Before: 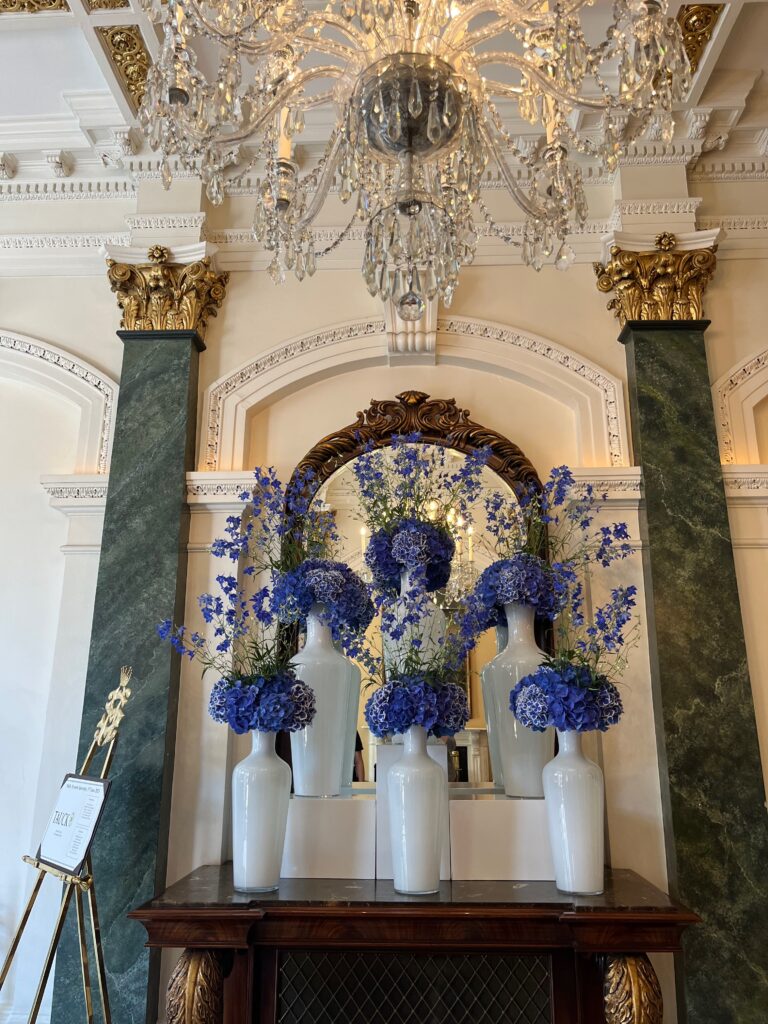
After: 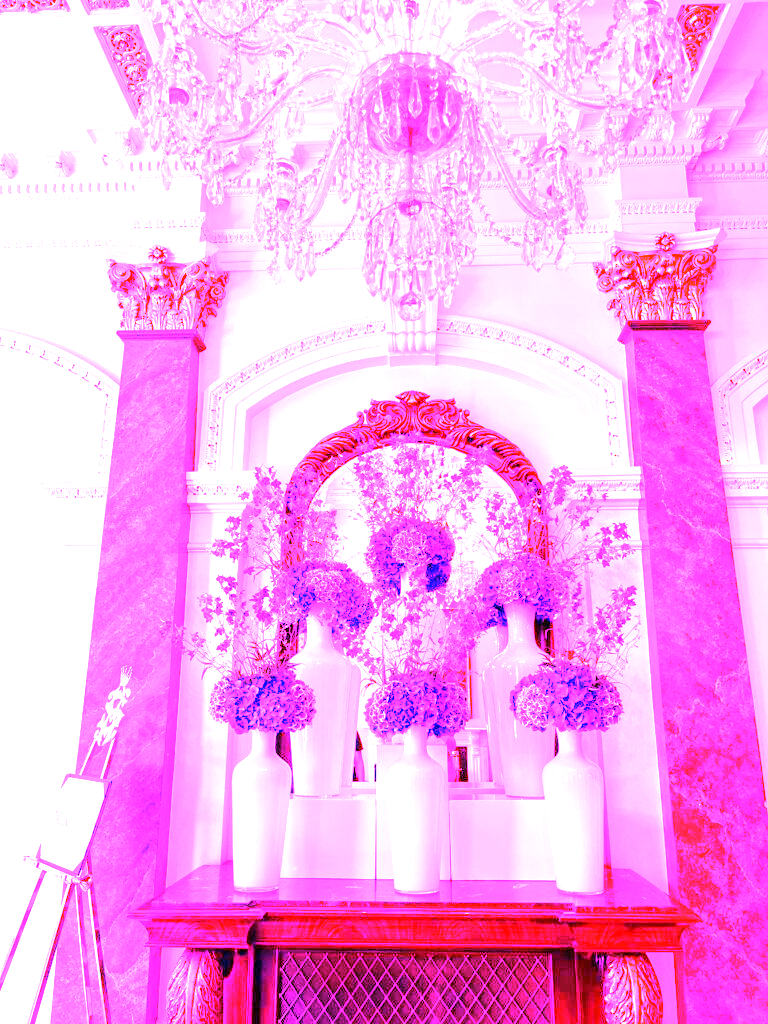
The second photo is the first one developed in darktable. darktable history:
exposure: black level correction 0, exposure 1.125 EV, compensate exposure bias true, compensate highlight preservation false
rotate and perspective: automatic cropping off
white balance: red 8, blue 8
